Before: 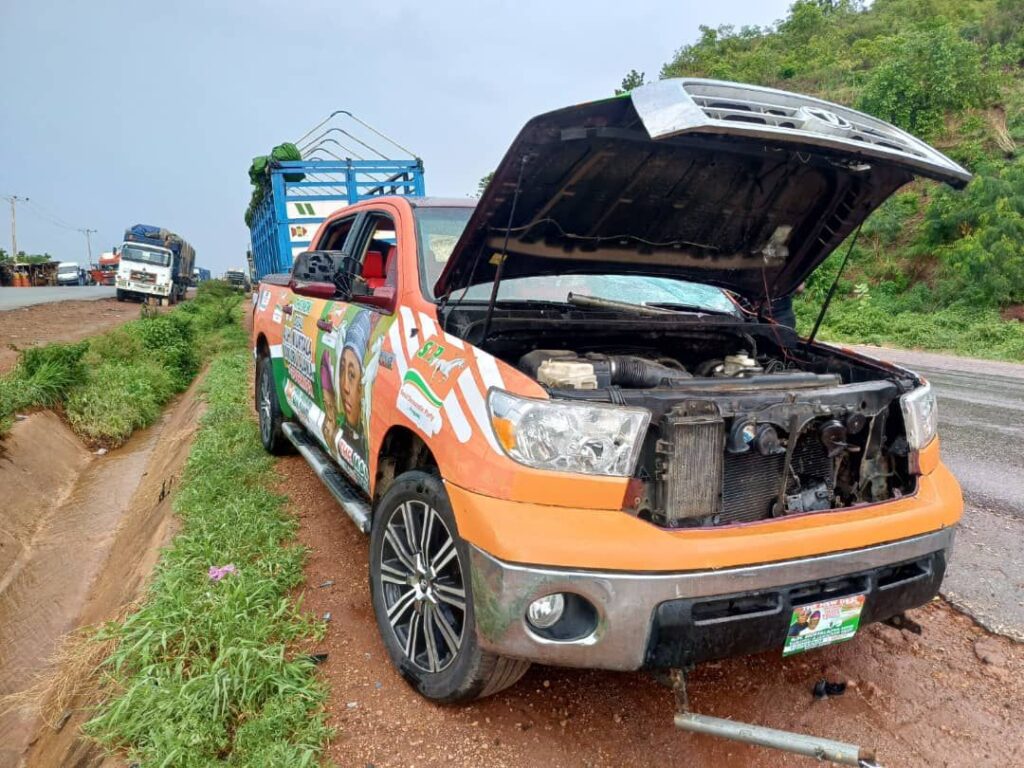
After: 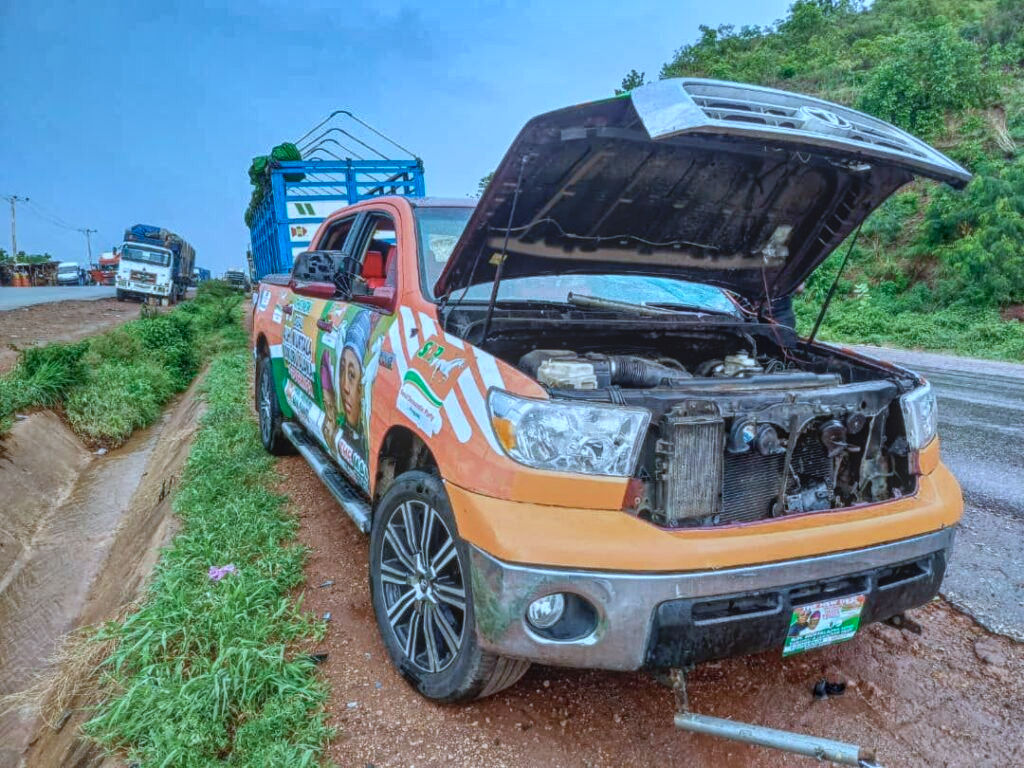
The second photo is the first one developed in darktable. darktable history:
shadows and highlights: white point adjustment -3.67, highlights -63.42, soften with gaussian
sharpen: radius 2.918, amount 0.859, threshold 47.213
local contrast: highlights 66%, shadows 34%, detail 166%, midtone range 0.2
color calibration: gray › normalize channels true, x 0.394, y 0.386, temperature 3651.23 K, gamut compression 0
